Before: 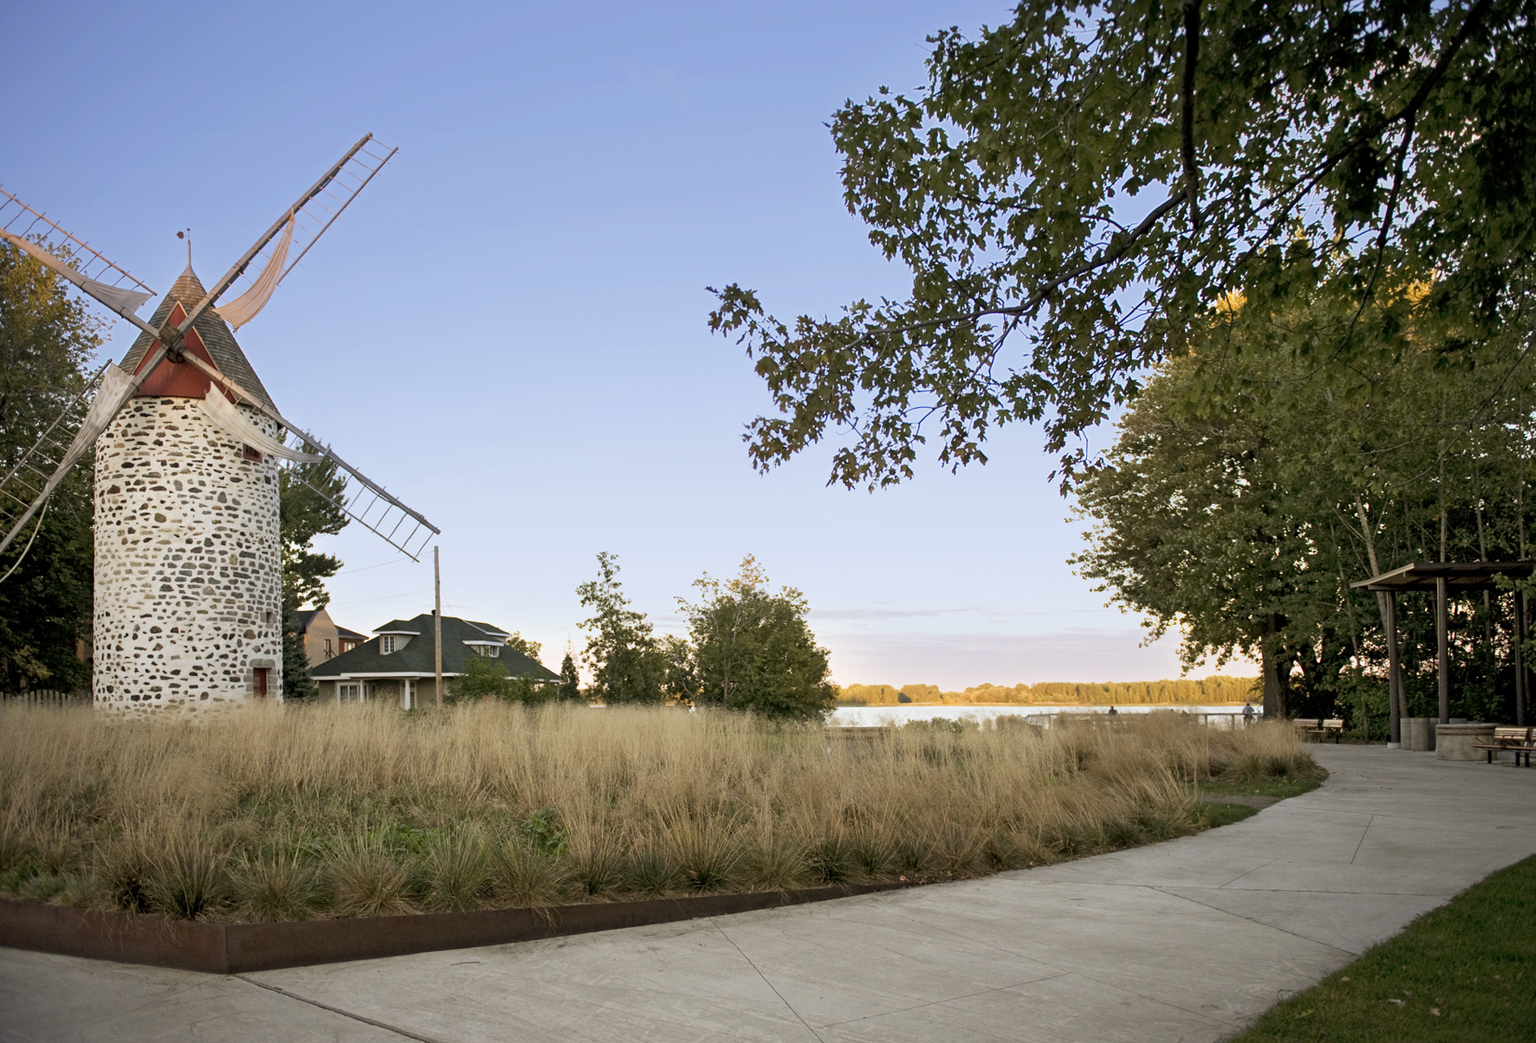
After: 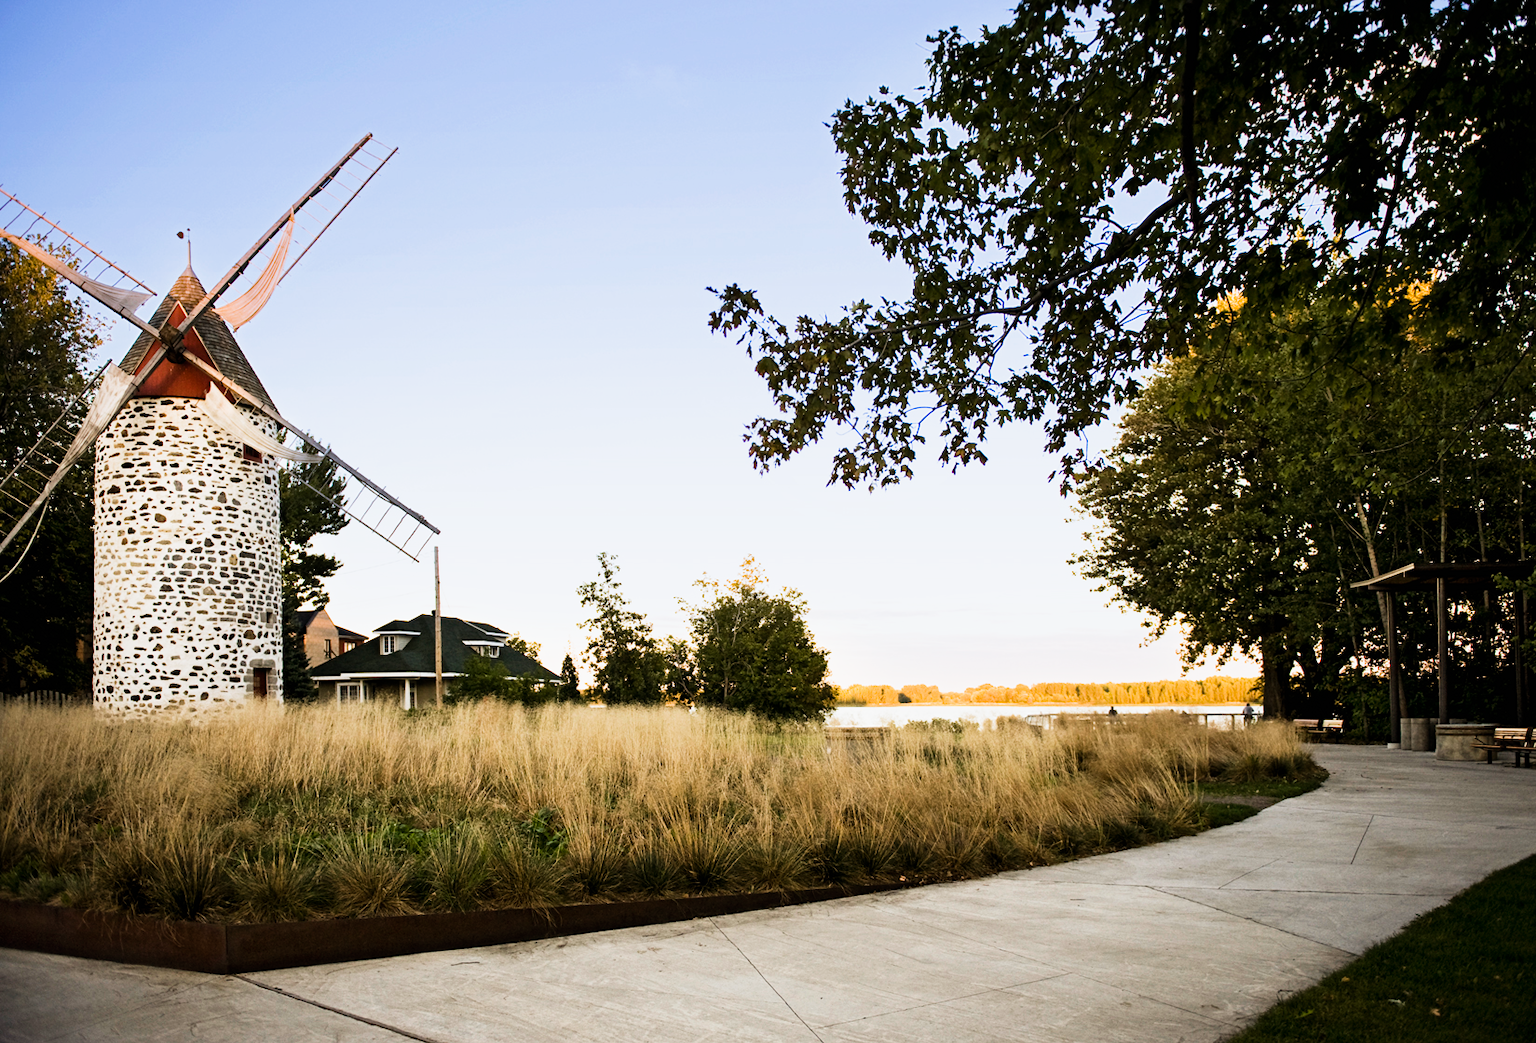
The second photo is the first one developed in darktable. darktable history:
sigmoid: contrast 1.86, skew 0.35
tone equalizer: -8 EV -0.417 EV, -7 EV -0.389 EV, -6 EV -0.333 EV, -5 EV -0.222 EV, -3 EV 0.222 EV, -2 EV 0.333 EV, -1 EV 0.389 EV, +0 EV 0.417 EV, edges refinement/feathering 500, mask exposure compensation -1.57 EV, preserve details no
